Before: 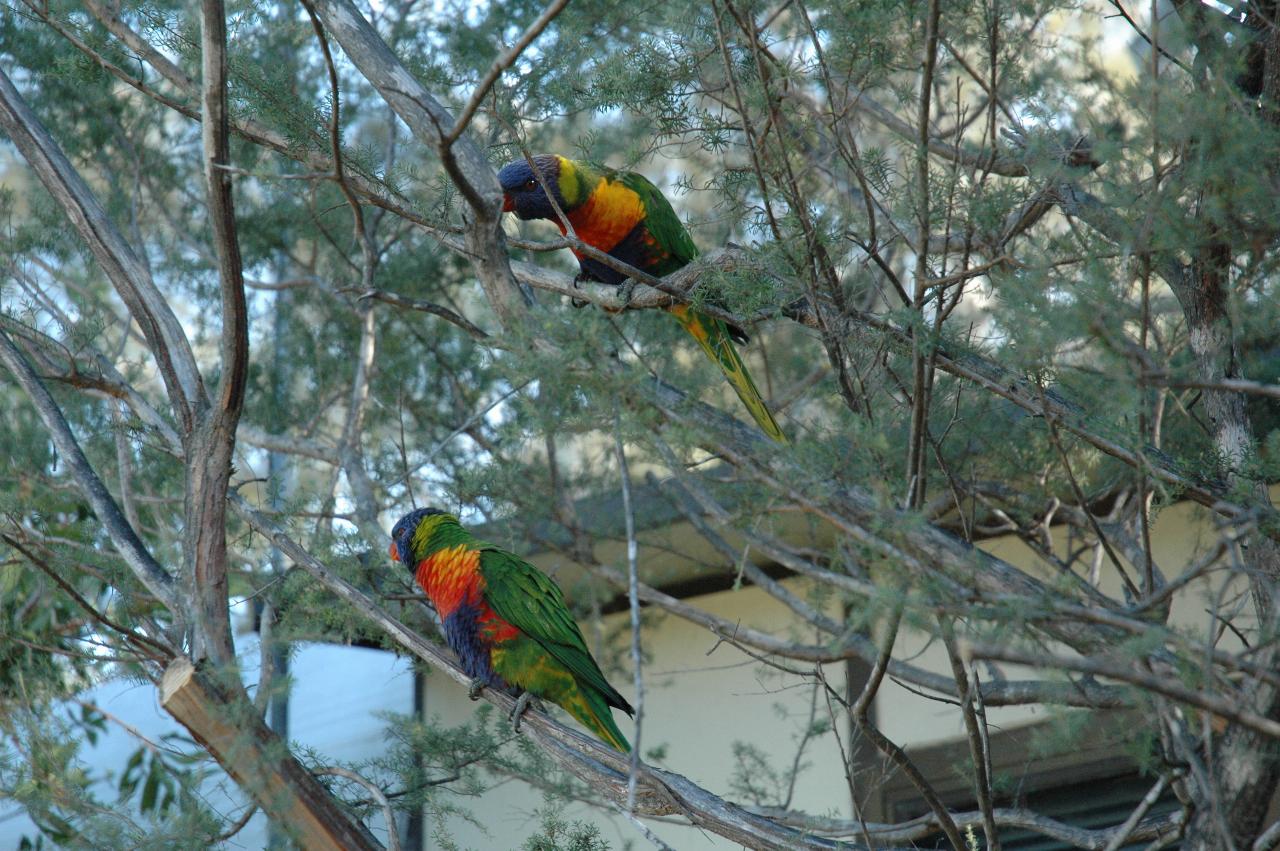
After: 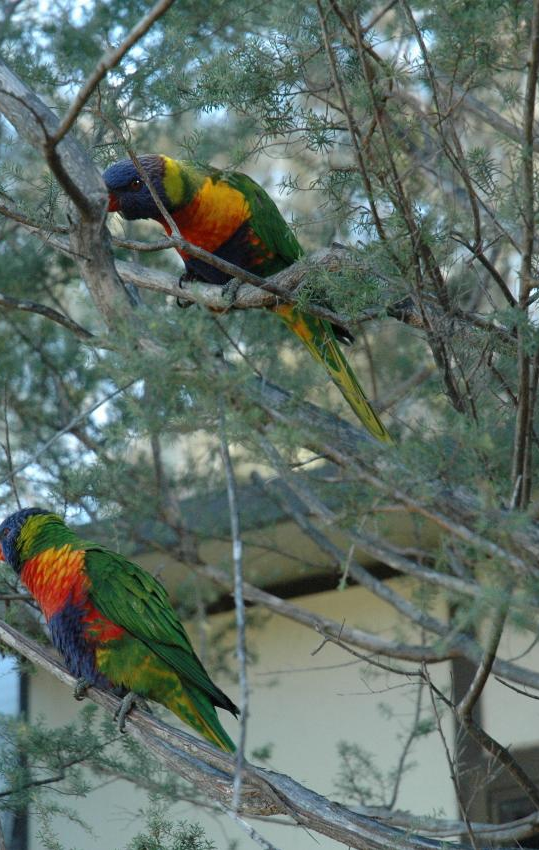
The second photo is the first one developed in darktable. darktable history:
exposure: compensate highlight preservation false
crop: left 30.93%, right 26.904%
